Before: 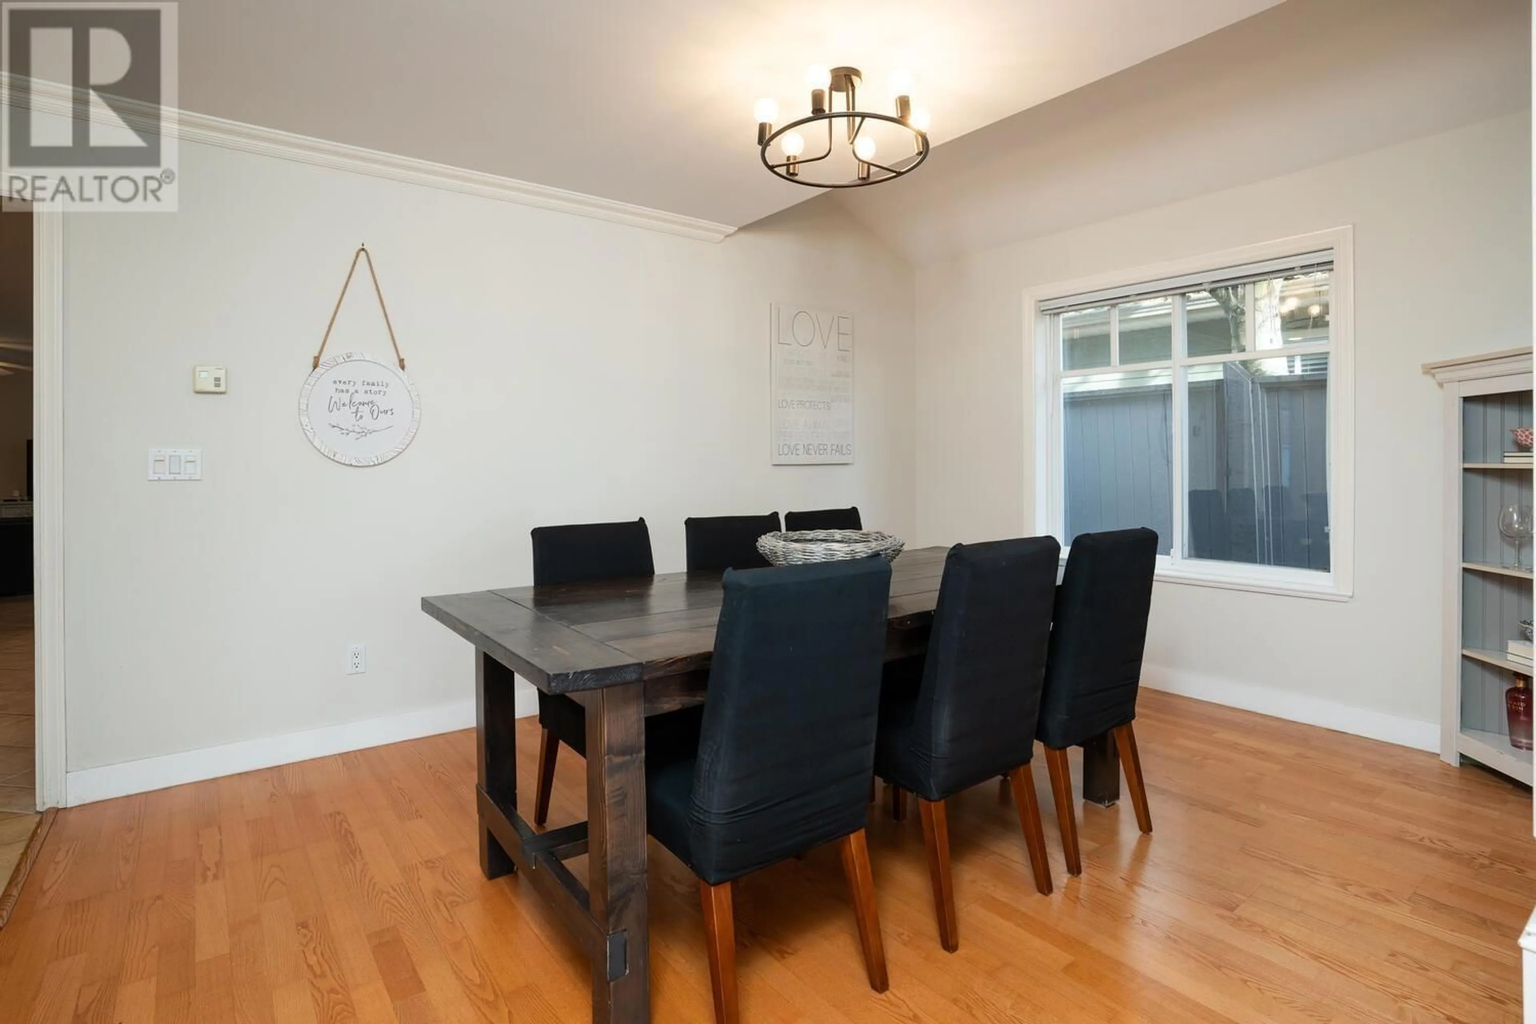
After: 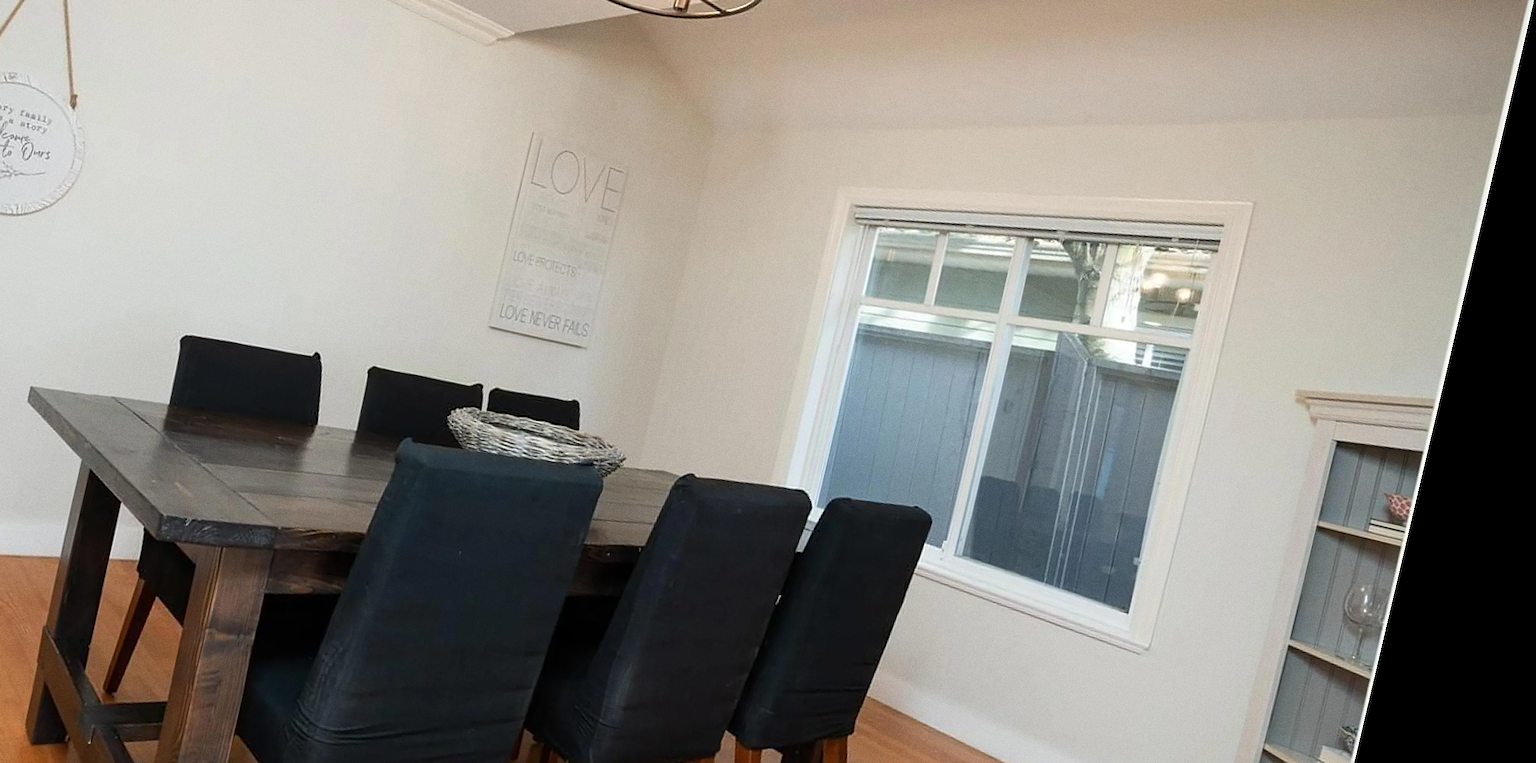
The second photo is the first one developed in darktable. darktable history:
grain: on, module defaults
sharpen: on, module defaults
crop and rotate: left 27.938%, top 27.046%, bottom 27.046%
rotate and perspective: rotation 13.27°, automatic cropping off
